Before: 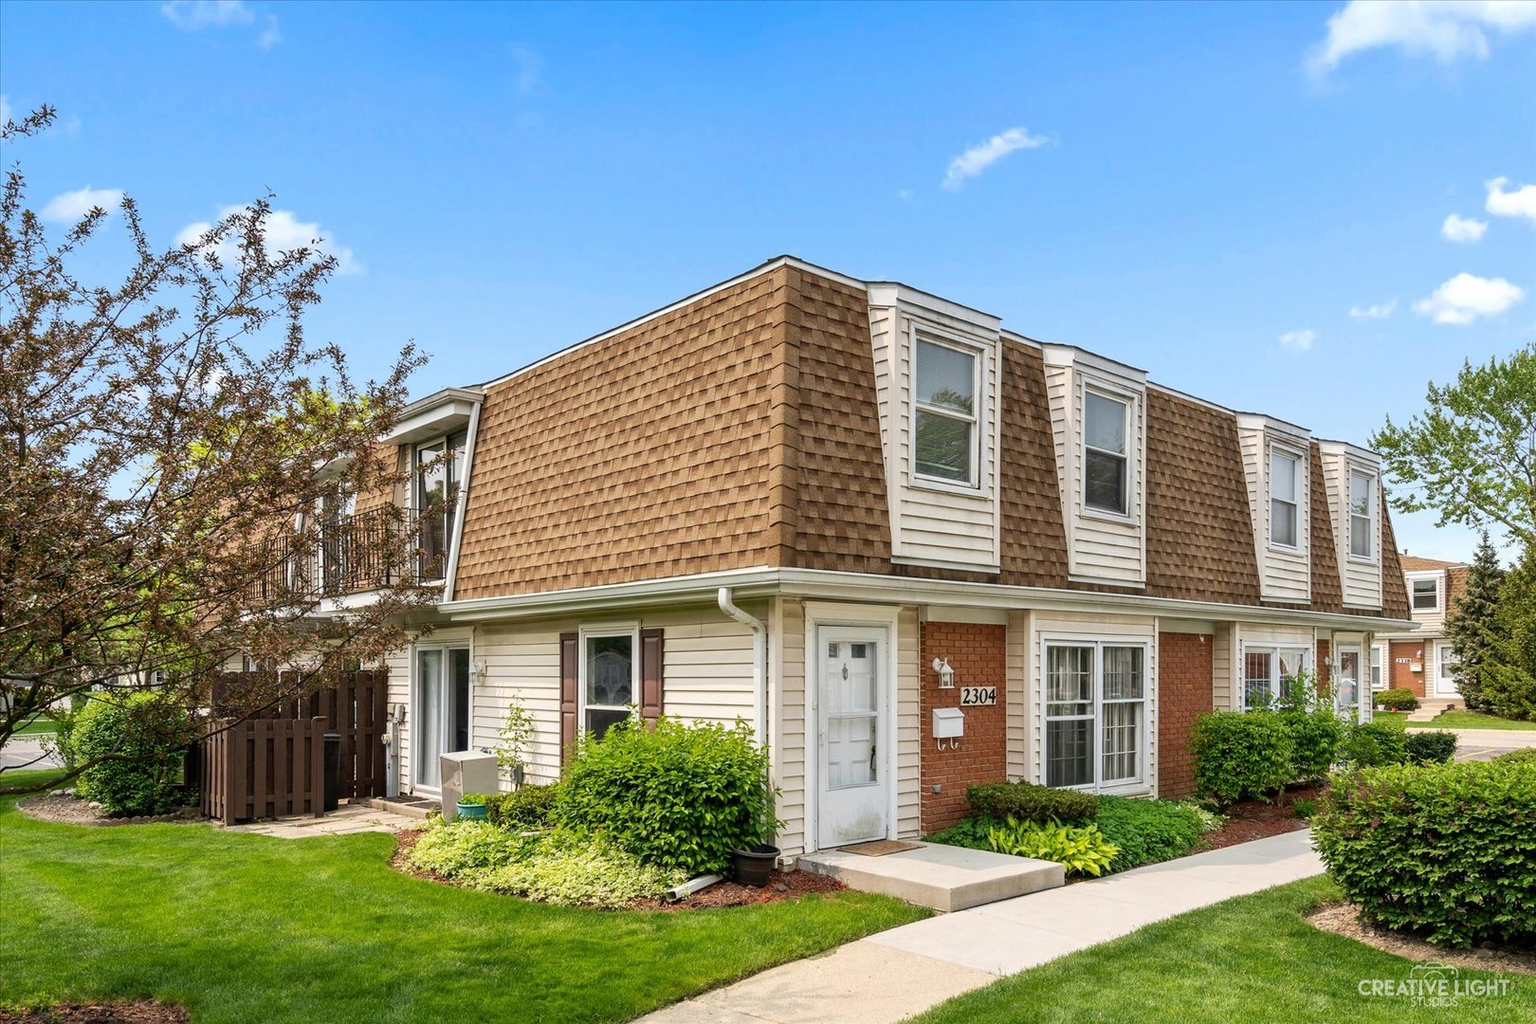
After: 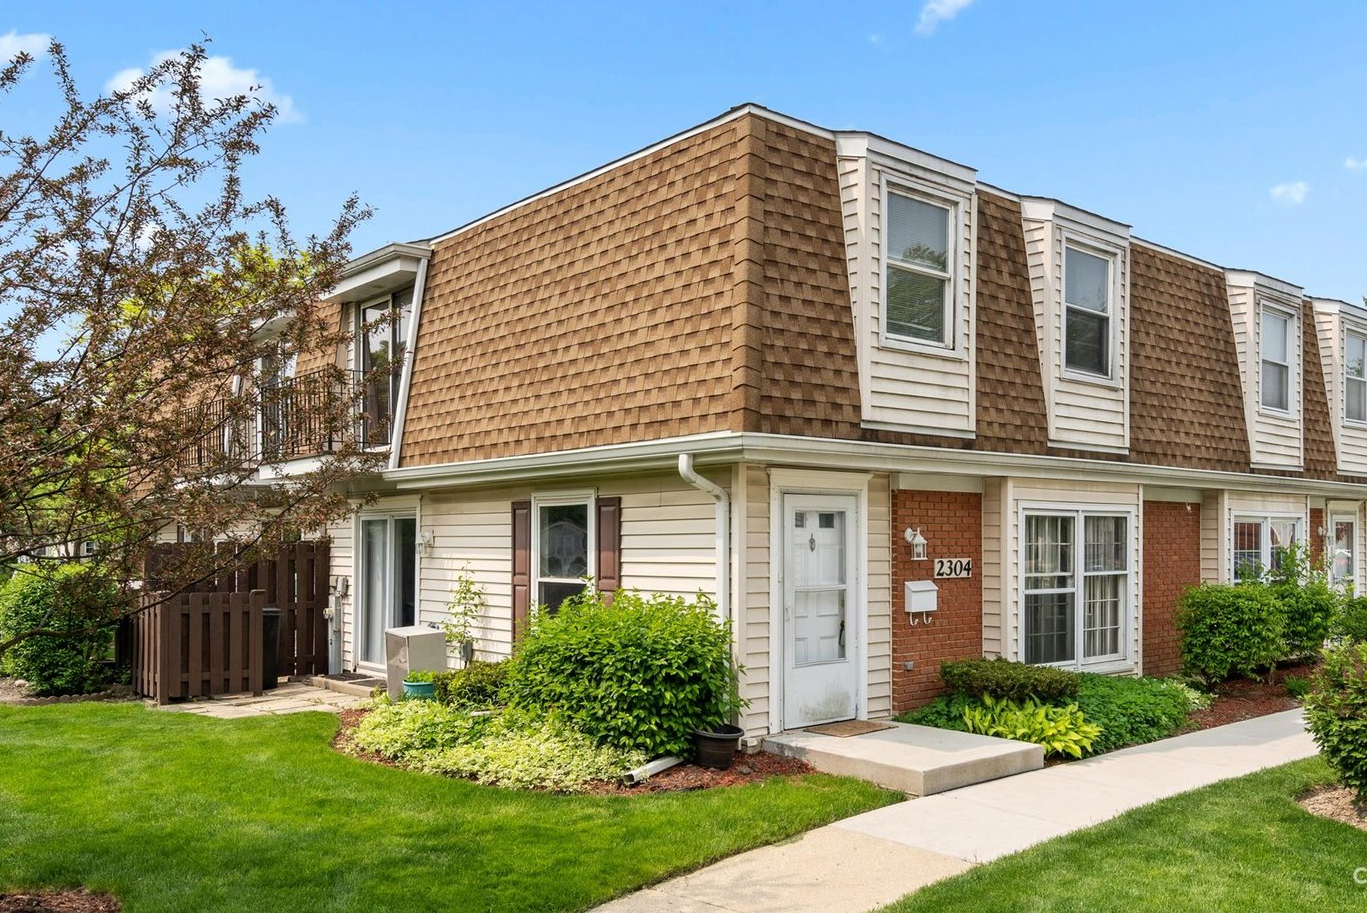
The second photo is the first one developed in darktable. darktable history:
crop and rotate: left 4.908%, top 15.391%, right 10.684%
